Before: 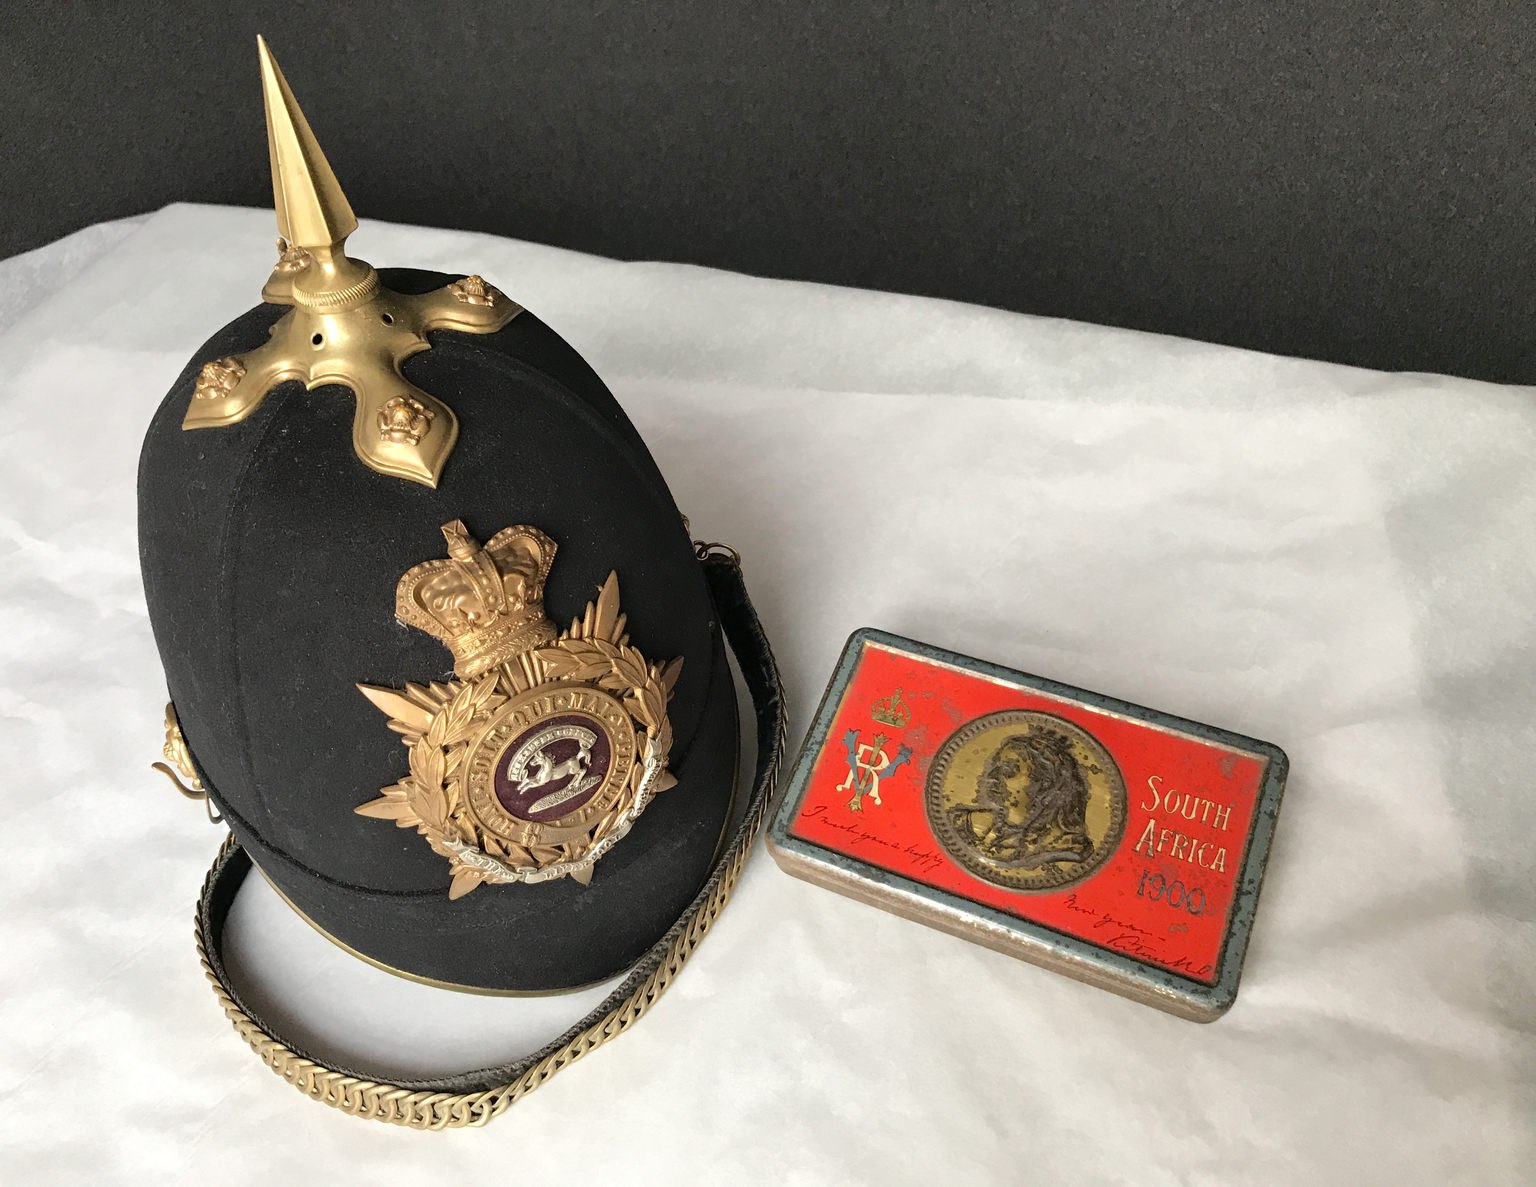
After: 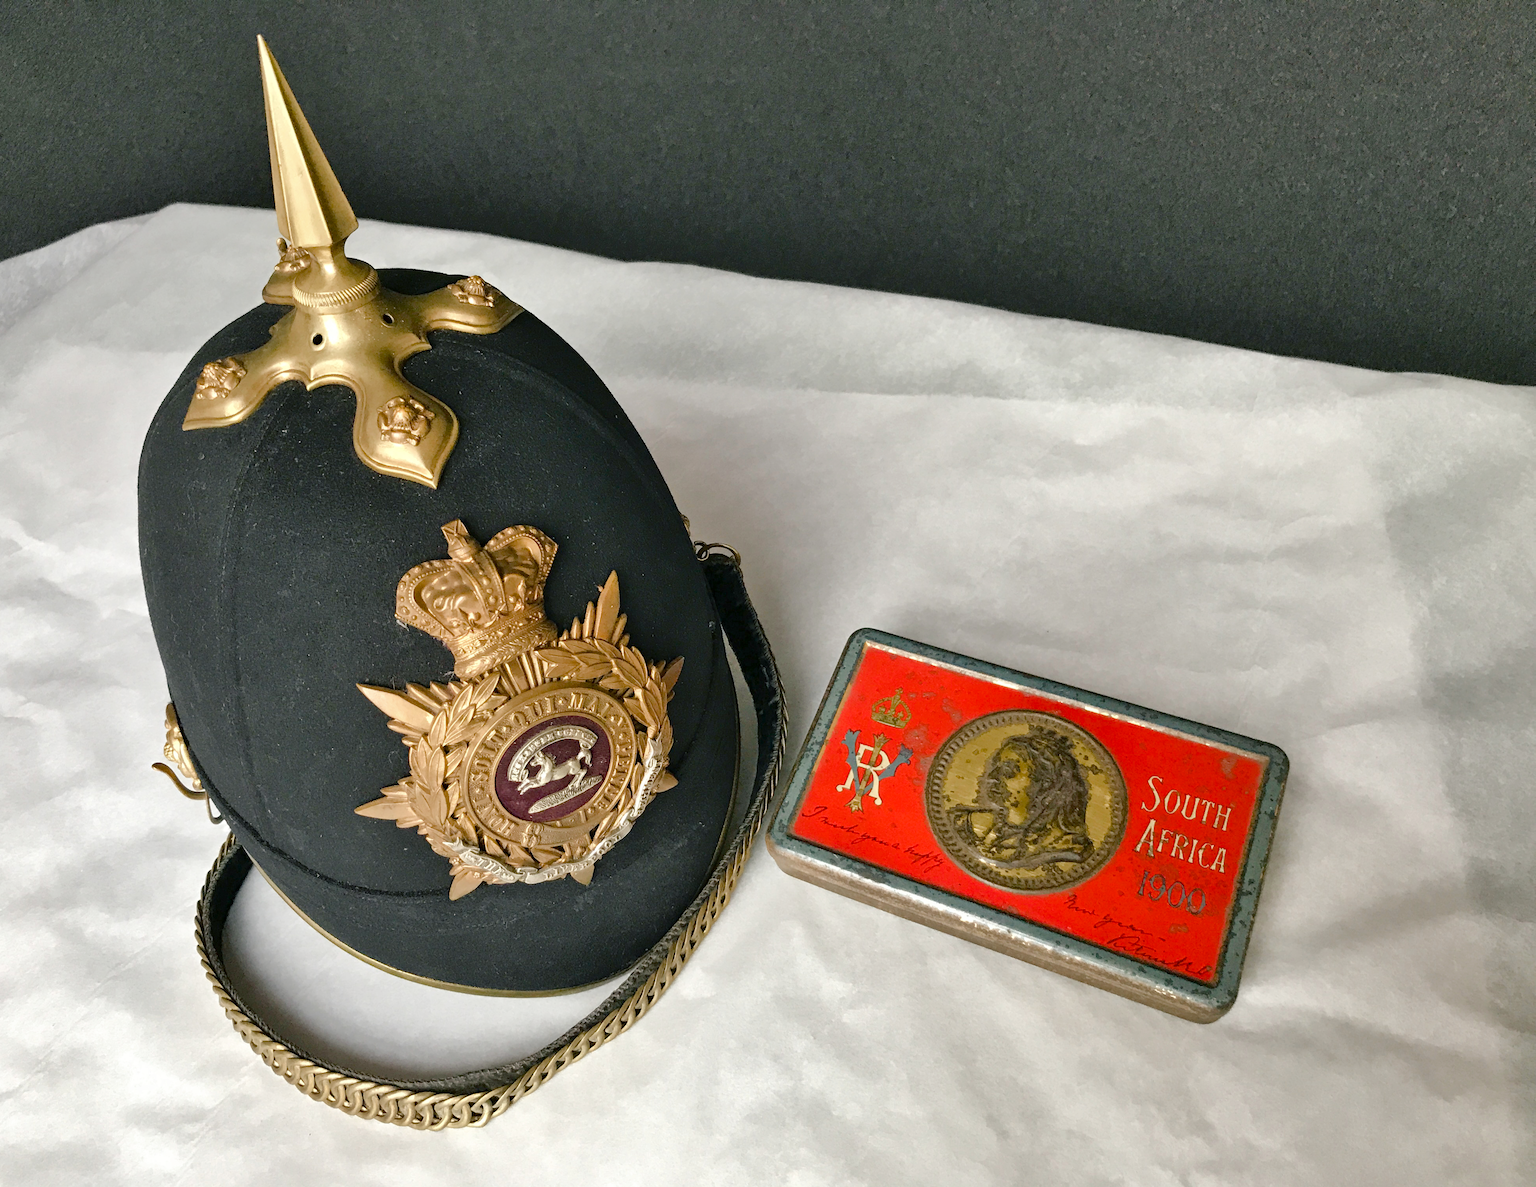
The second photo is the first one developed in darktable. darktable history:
color balance rgb: shadows lift › chroma 2.014%, shadows lift › hue 218.01°, perceptual saturation grading › global saturation 24.731%, perceptual saturation grading › highlights -50.674%, perceptual saturation grading › mid-tones 19.108%, perceptual saturation grading › shadows 61.694%
shadows and highlights: low approximation 0.01, soften with gaussian
